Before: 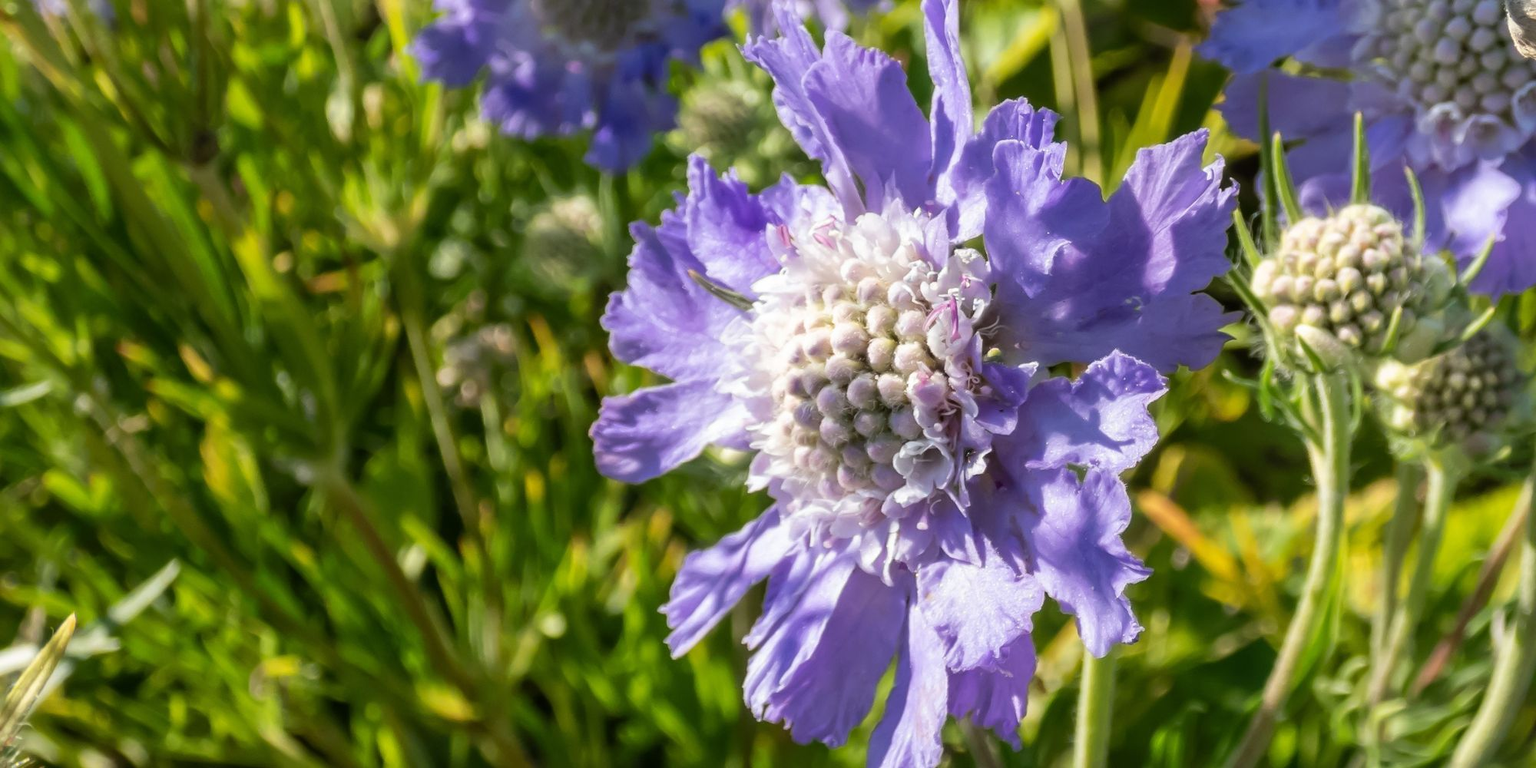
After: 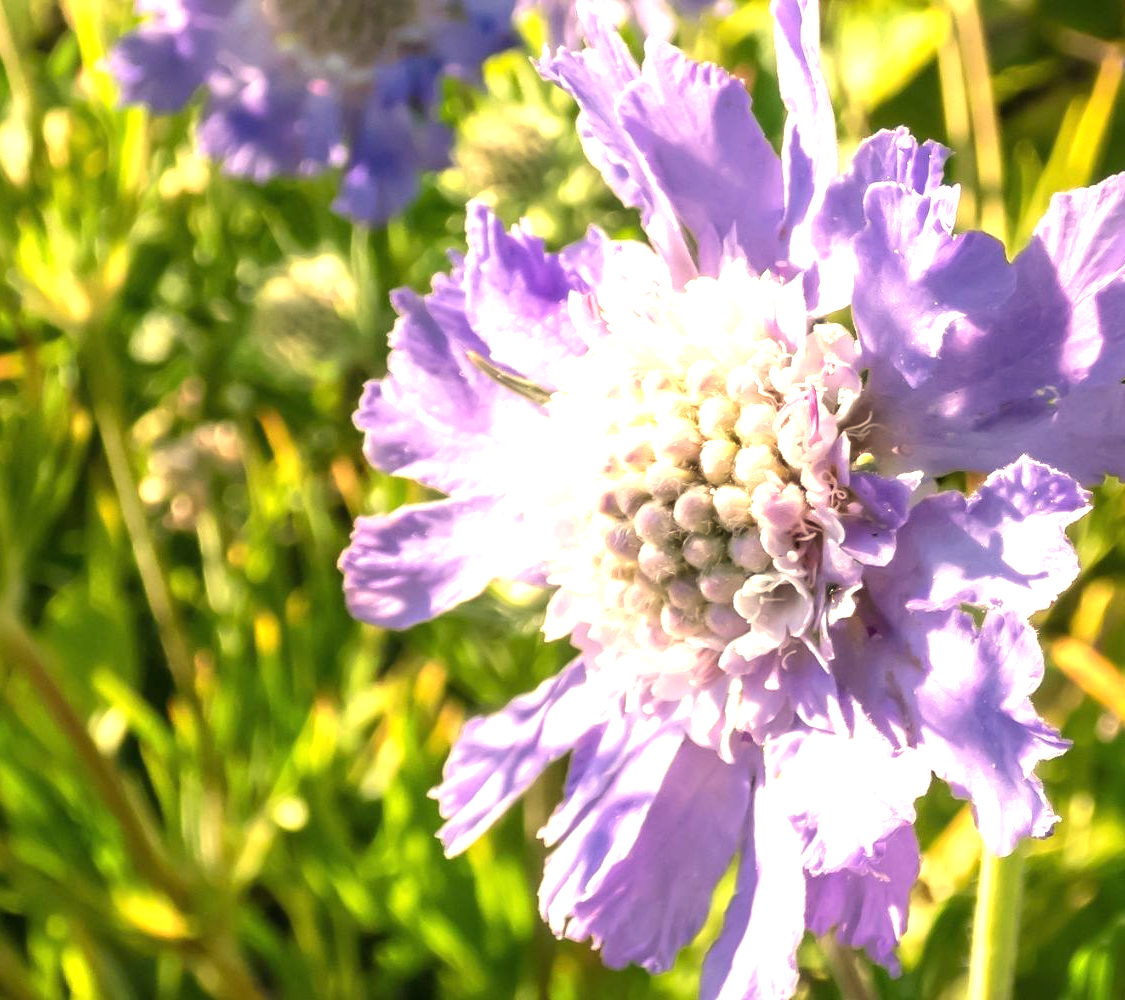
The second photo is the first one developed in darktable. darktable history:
exposure: black level correction 0, exposure 1.2 EV, compensate exposure bias true, compensate highlight preservation false
crop: left 21.496%, right 22.254%
white balance: red 1.123, blue 0.83
